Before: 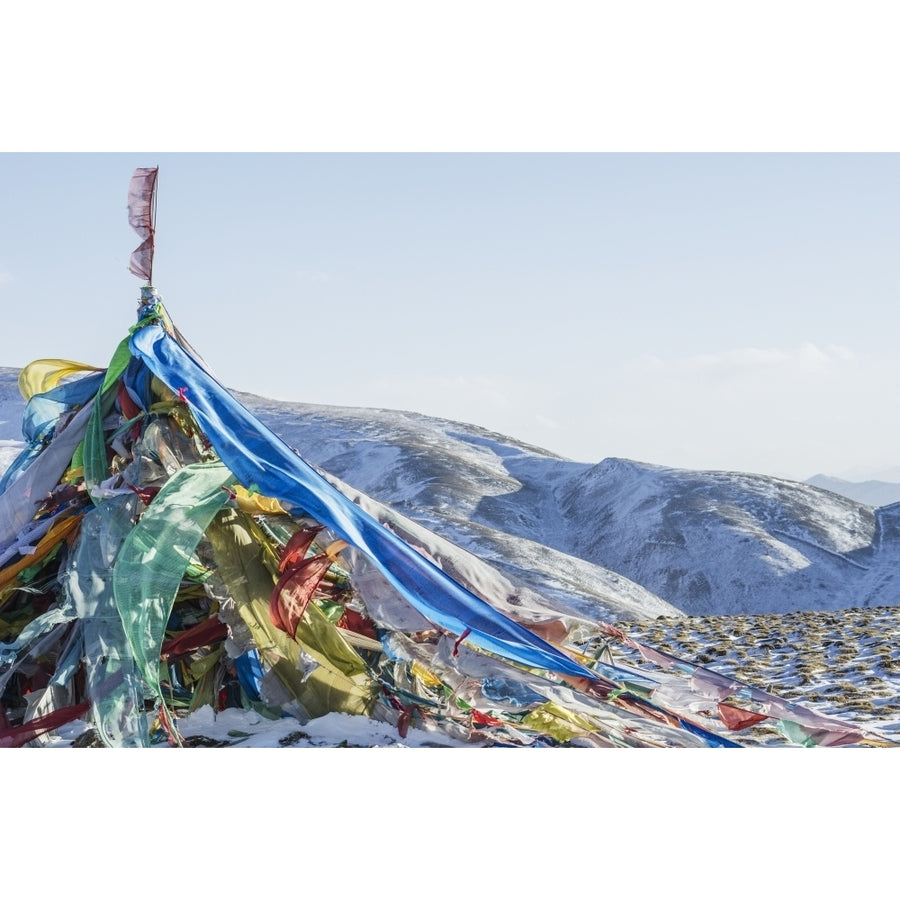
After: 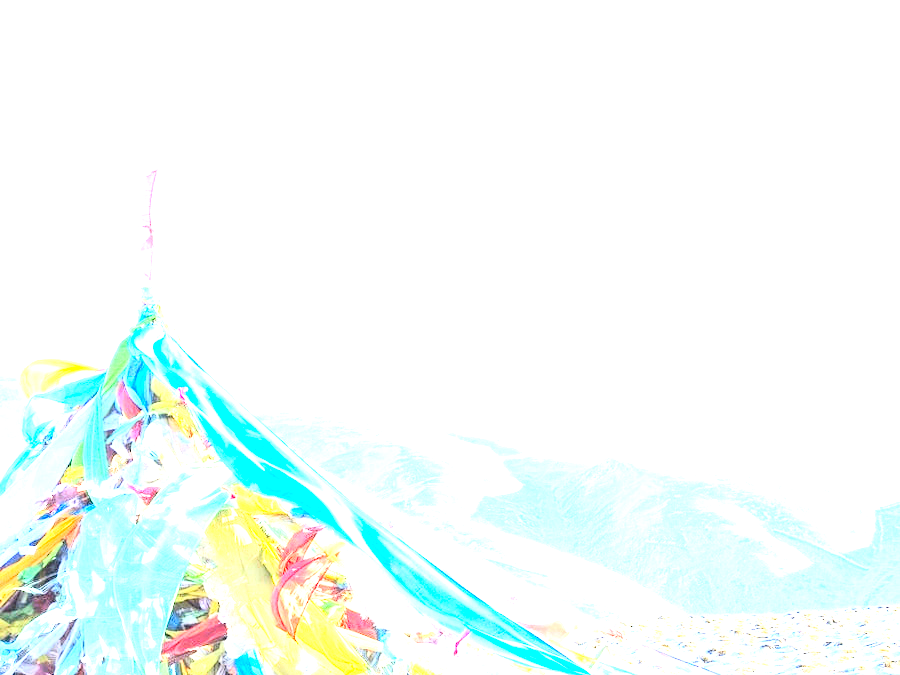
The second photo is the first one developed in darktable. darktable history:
crop: bottom 24.983%
base curve: curves: ch0 [(0, 0) (0.028, 0.03) (0.121, 0.232) (0.46, 0.748) (0.859, 0.968) (1, 1)]
contrast brightness saturation: contrast 0.118, brightness -0.122, saturation 0.199
exposure: black level correction 0, exposure 3.968 EV, compensate highlight preservation false
